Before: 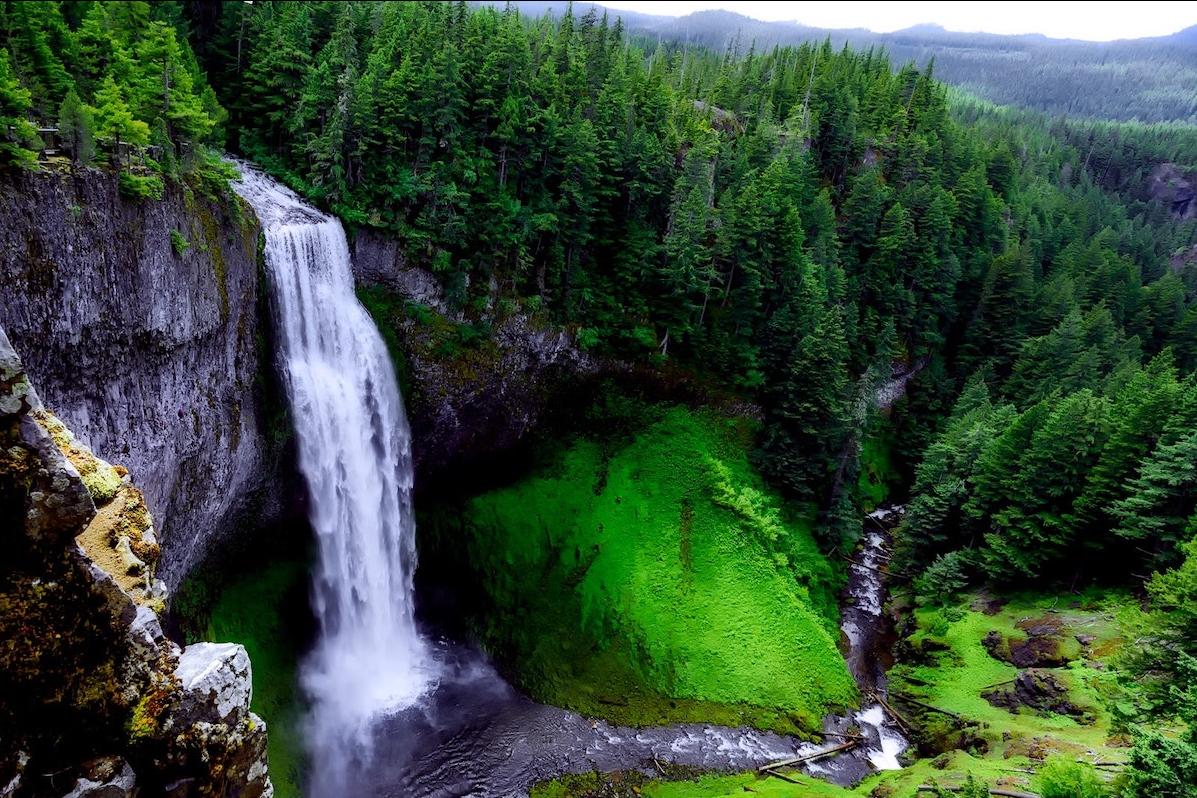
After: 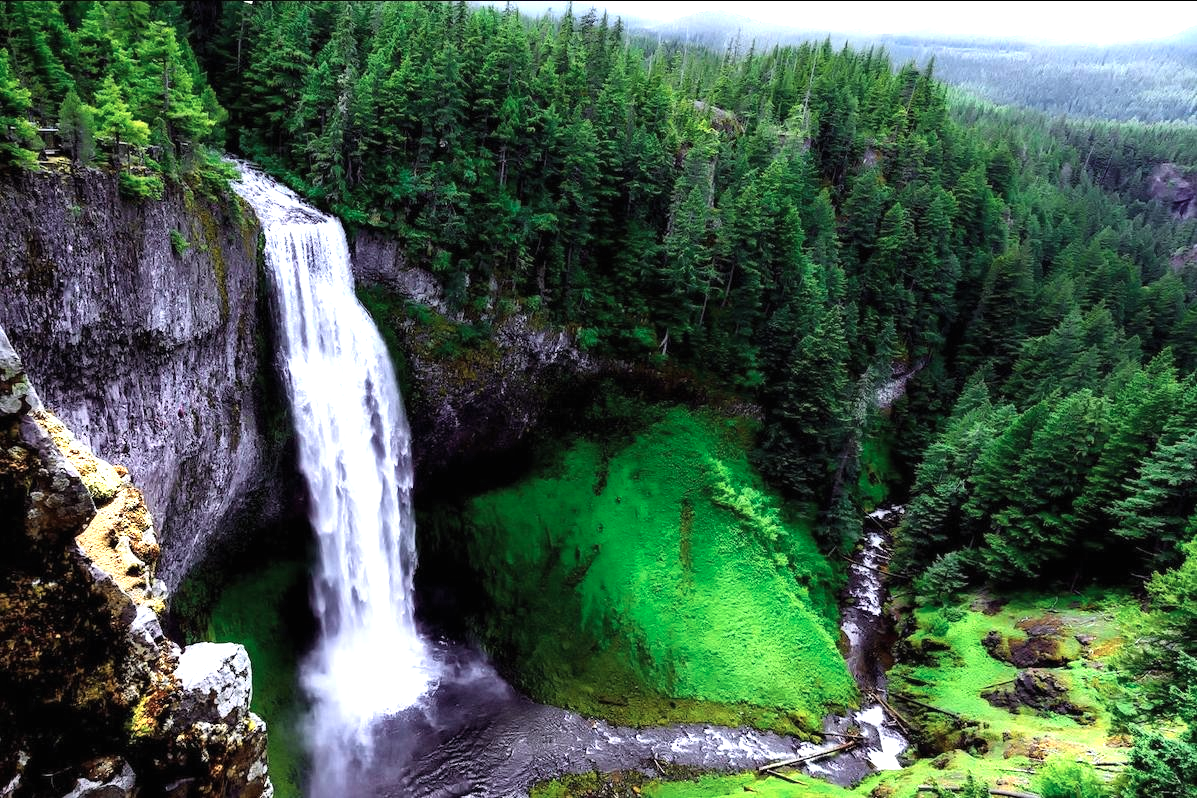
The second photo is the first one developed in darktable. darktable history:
exposure: black level correction -0.002, exposure 0.532 EV, compensate exposure bias true, compensate highlight preservation false
levels: levels [0.016, 0.484, 0.953]
color zones: curves: ch0 [(0.018, 0.548) (0.224, 0.64) (0.425, 0.447) (0.675, 0.575) (0.732, 0.579)]; ch1 [(0.066, 0.487) (0.25, 0.5) (0.404, 0.43) (0.75, 0.421) (0.956, 0.421)]; ch2 [(0.044, 0.561) (0.215, 0.465) (0.399, 0.544) (0.465, 0.548) (0.614, 0.447) (0.724, 0.43) (0.882, 0.623) (0.956, 0.632)]
